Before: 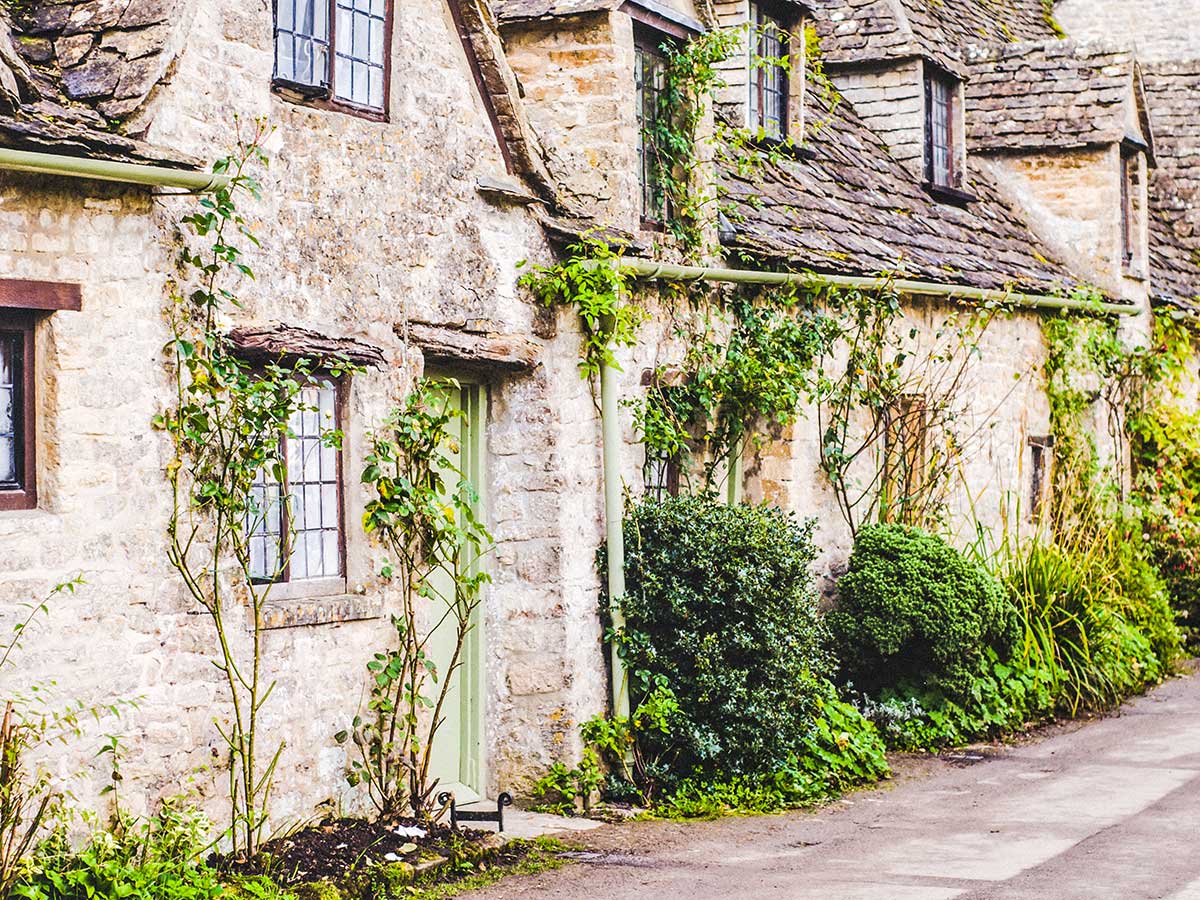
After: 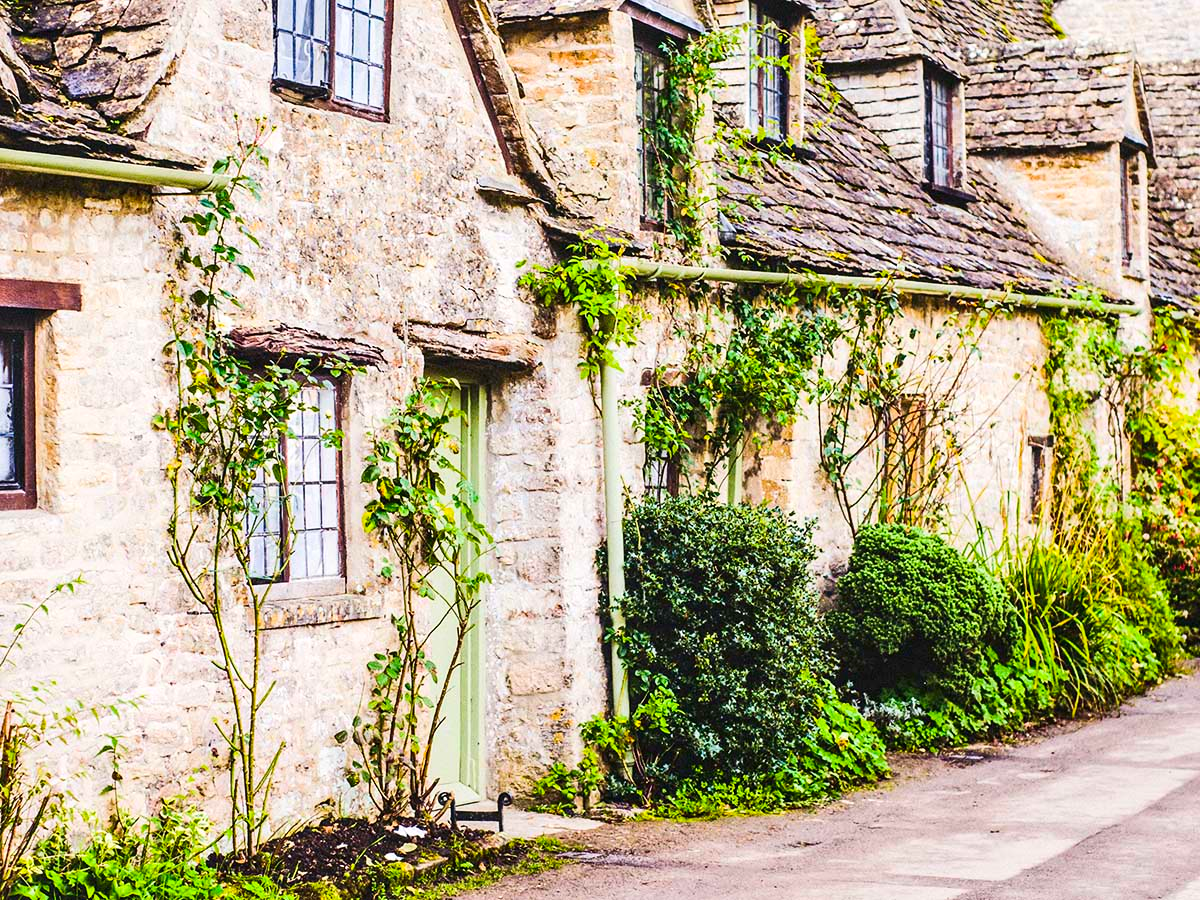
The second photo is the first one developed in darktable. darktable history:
contrast brightness saturation: contrast 0.175, saturation 0.308
